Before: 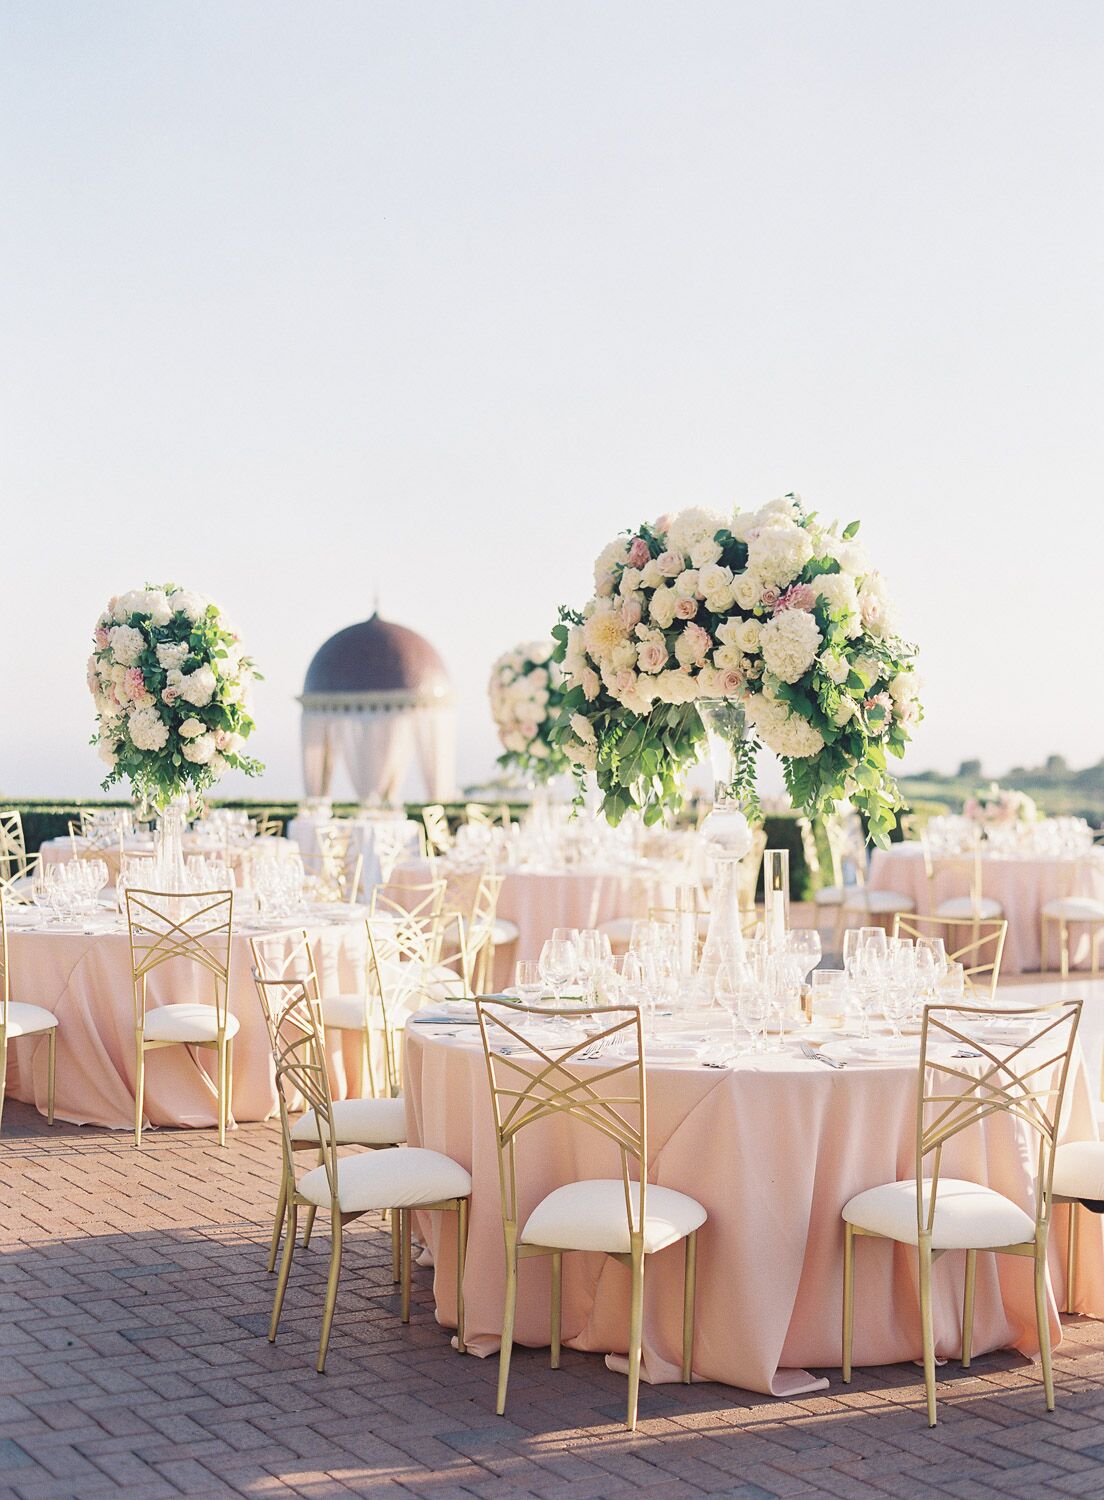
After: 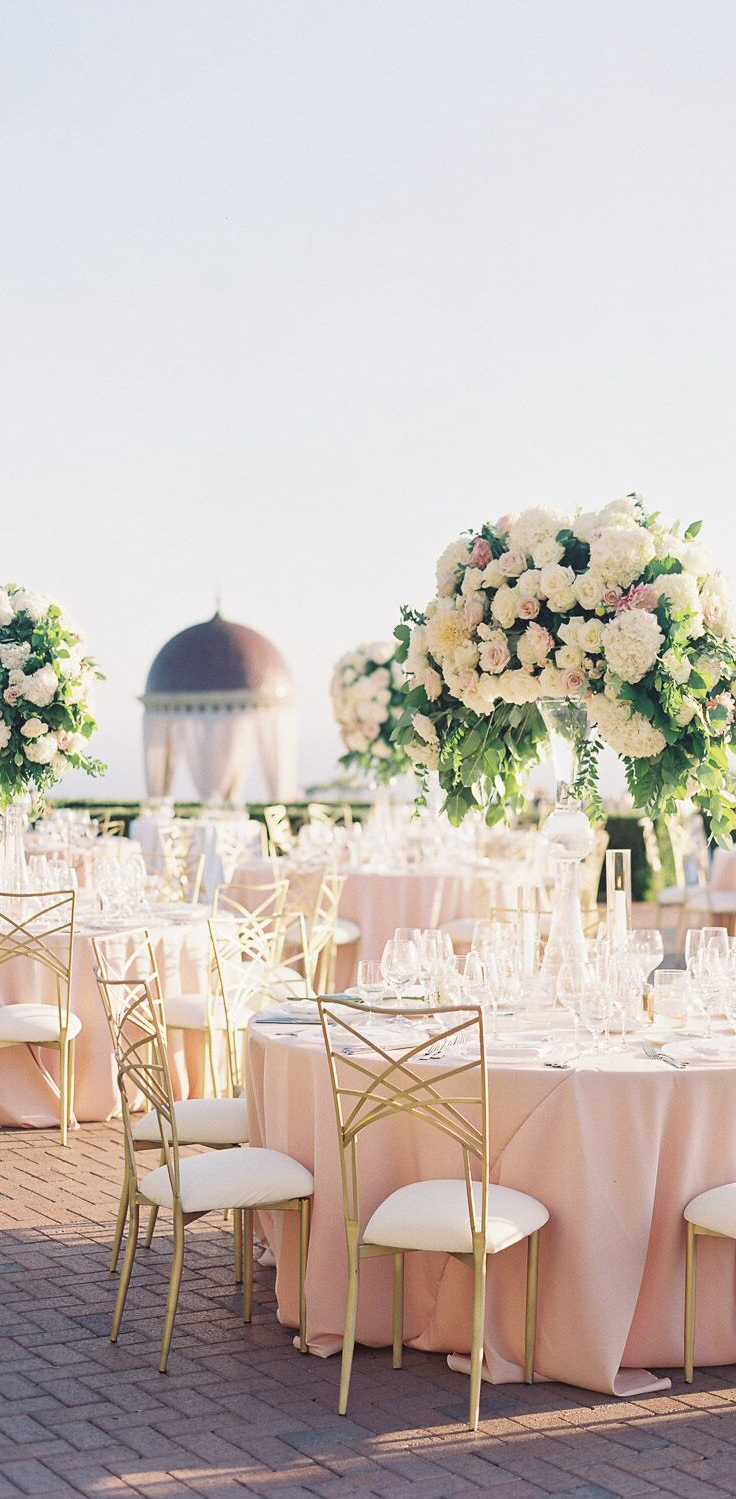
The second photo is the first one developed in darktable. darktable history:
crop and rotate: left 14.351%, right 18.946%
